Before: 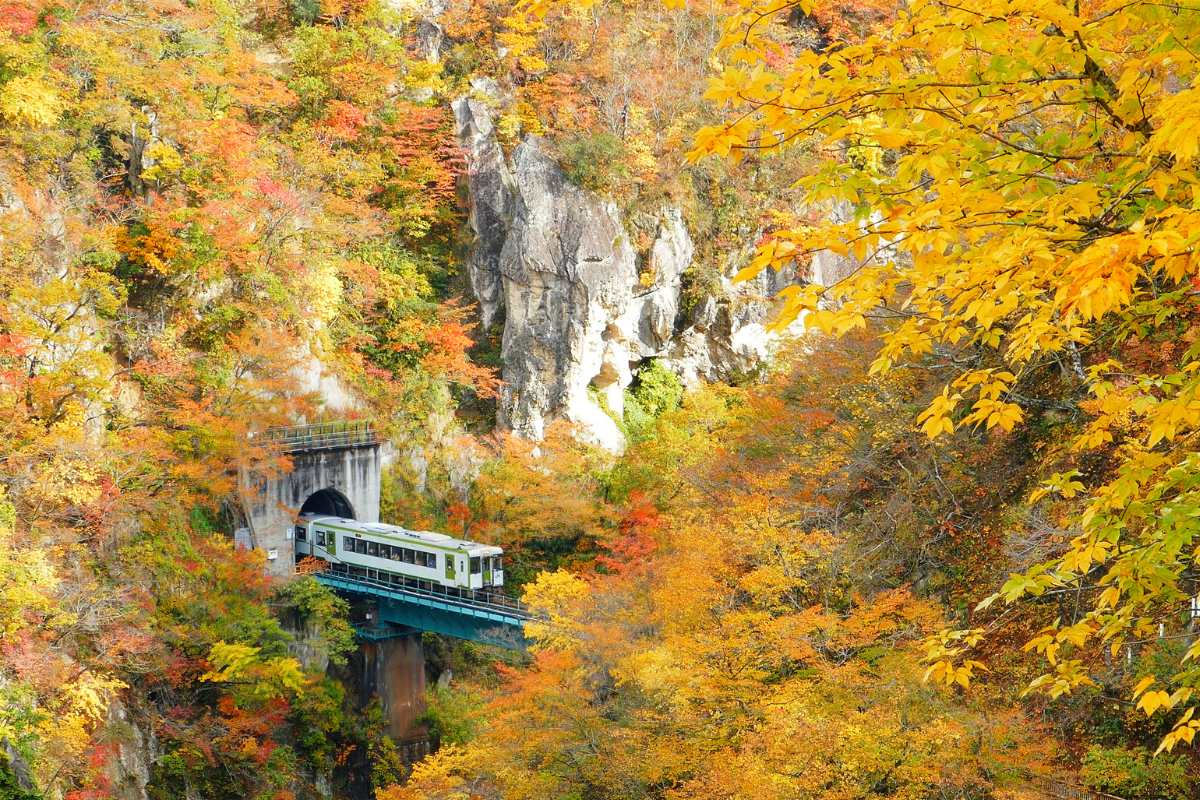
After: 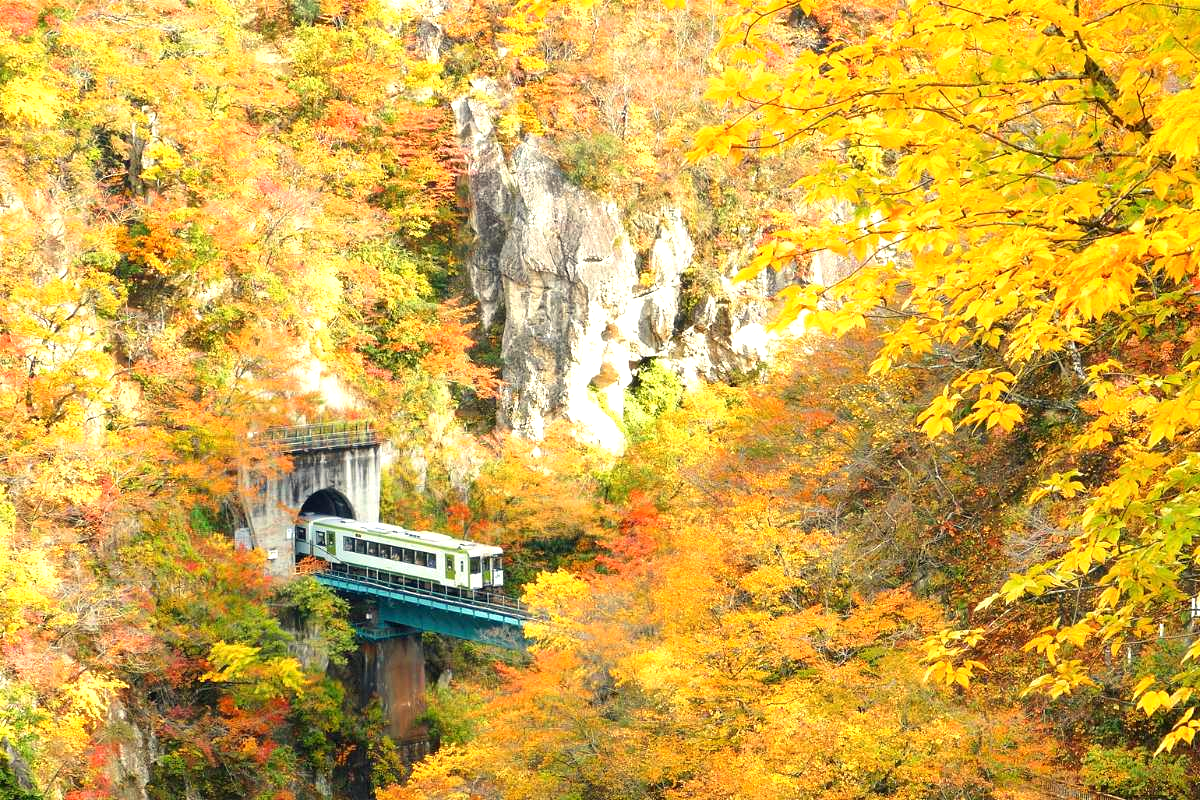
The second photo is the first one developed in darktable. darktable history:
white balance: red 1.029, blue 0.92
exposure: exposure 0.661 EV, compensate highlight preservation false
